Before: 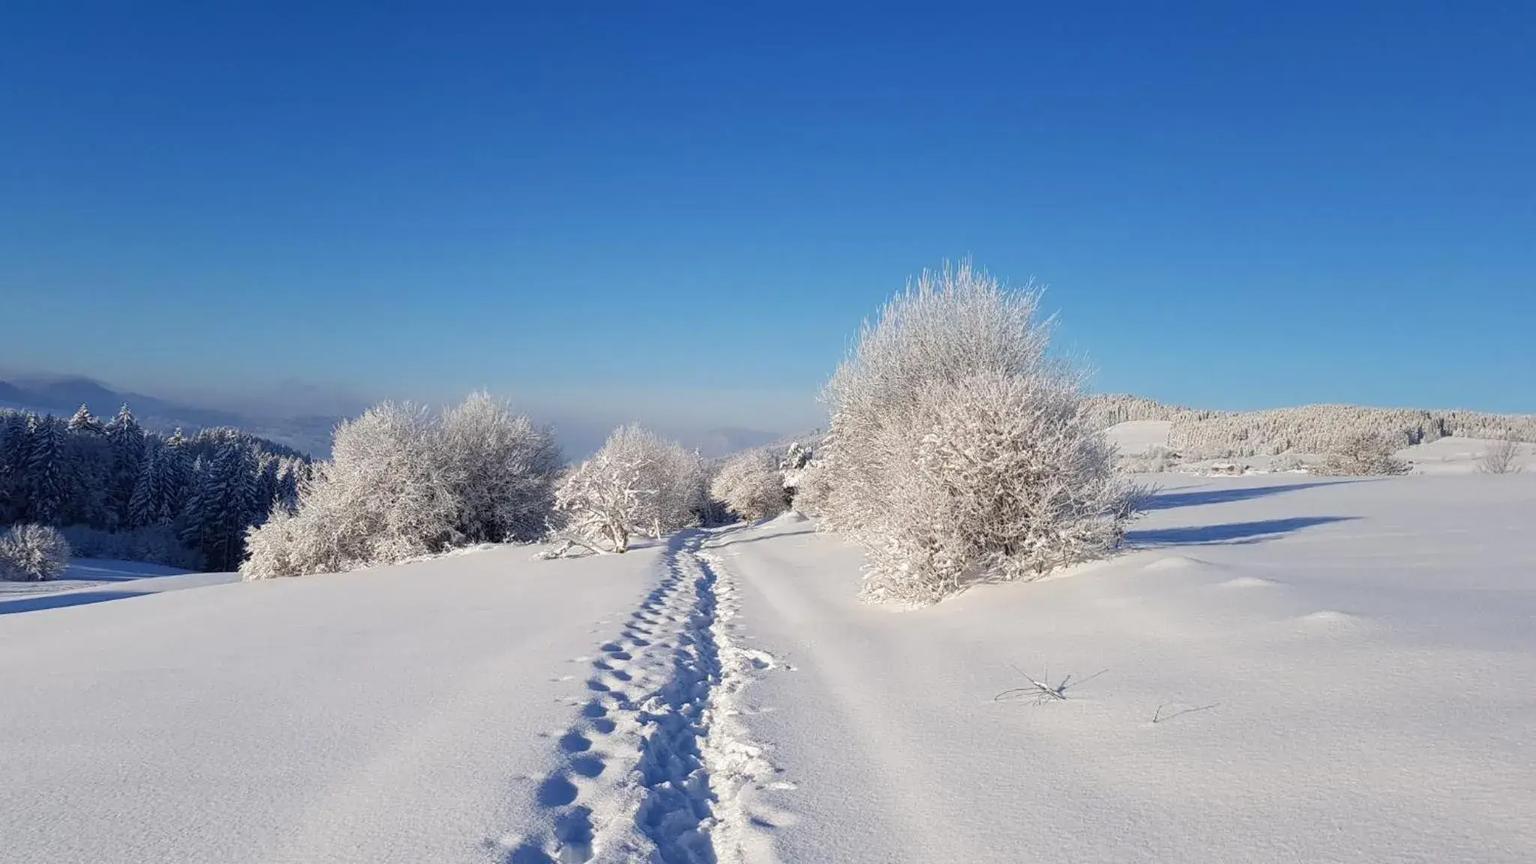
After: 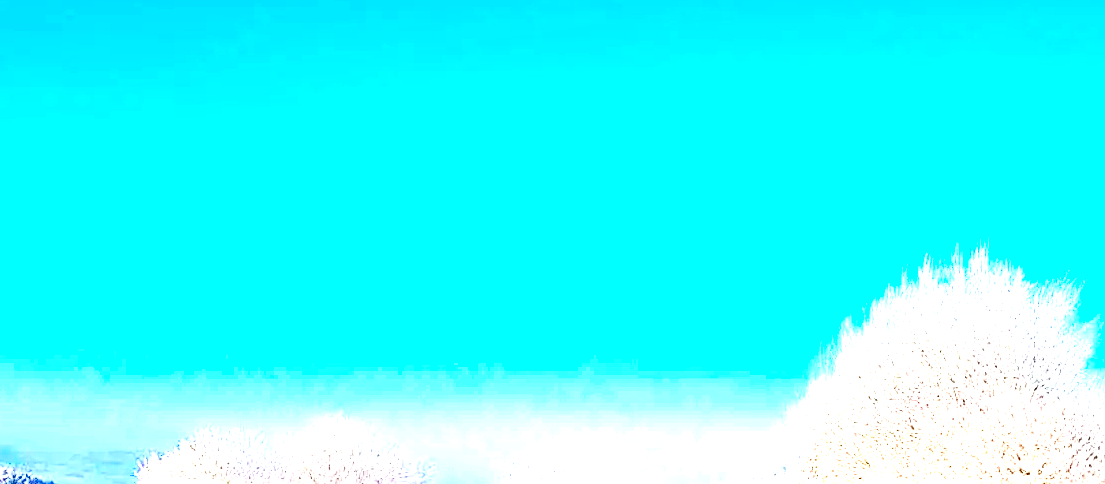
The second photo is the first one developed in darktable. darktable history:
crop: left 14.967%, top 9.121%, right 31.008%, bottom 48.815%
local contrast: detail 130%
haze removal: strength 0.258, distance 0.25
sharpen: amount 0.737
exposure: black level correction 0.001, exposure 2.62 EV, compensate highlight preservation false
contrast brightness saturation: contrast 0.264, brightness 0.018, saturation 0.854
color correction: highlights b* -0.003, saturation 0.821
